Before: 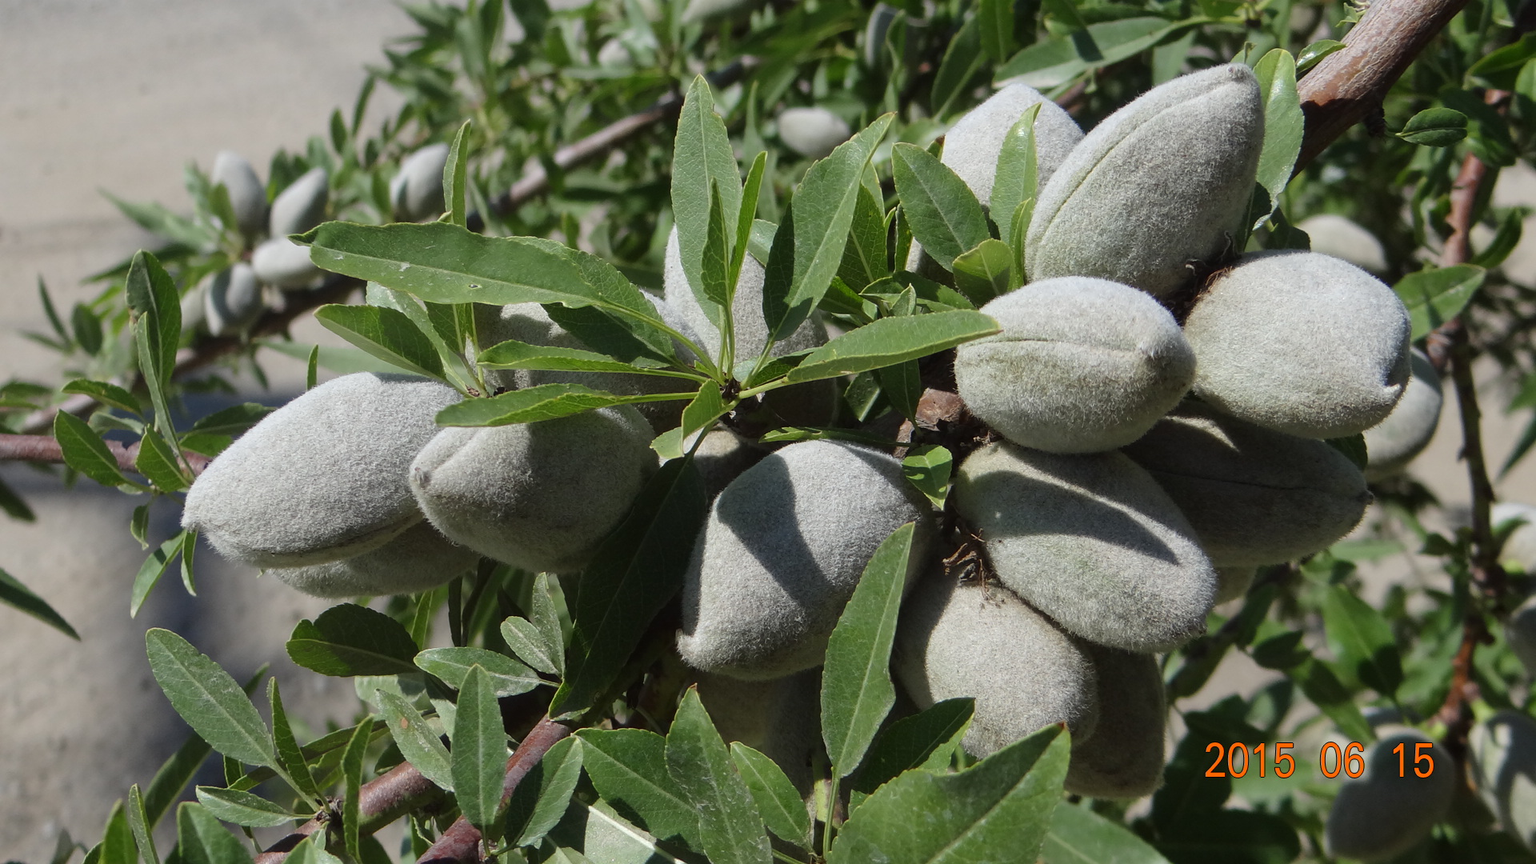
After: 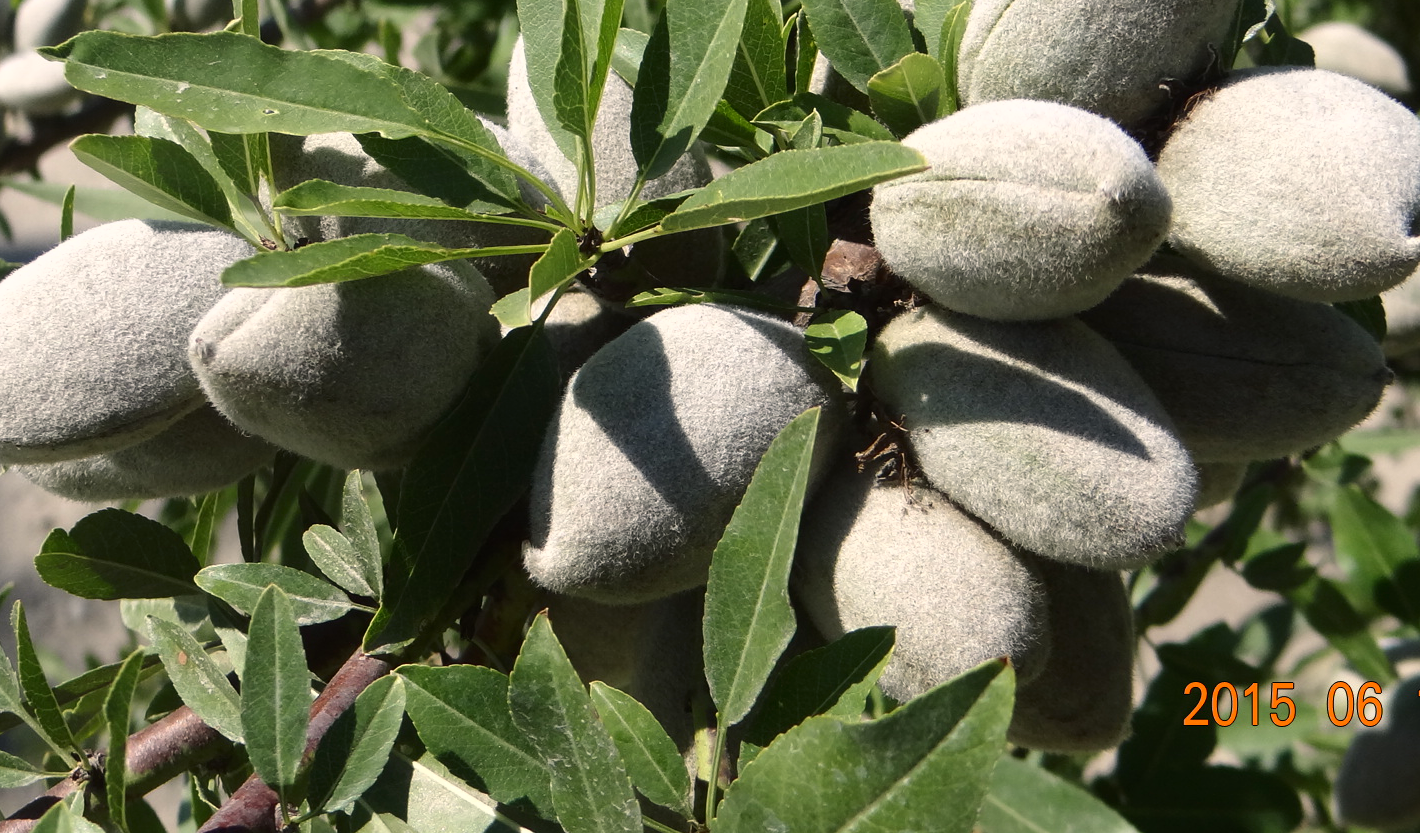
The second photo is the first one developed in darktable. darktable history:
crop: left 16.84%, top 22.844%, right 9.152%
color balance rgb: shadows lift › chroma 0.695%, shadows lift › hue 110°, highlights gain › chroma 2.866%, highlights gain › hue 61.25°, perceptual saturation grading › global saturation 0.637%, perceptual brilliance grading › highlights 10.131%, perceptual brilliance grading › mid-tones 5.531%, saturation formula JzAzBz (2021)
tone curve: curves: ch0 [(0, 0) (0.003, 0.002) (0.011, 0.009) (0.025, 0.02) (0.044, 0.036) (0.069, 0.057) (0.1, 0.081) (0.136, 0.115) (0.177, 0.153) (0.224, 0.202) (0.277, 0.264) (0.335, 0.333) (0.399, 0.409) (0.468, 0.491) (0.543, 0.58) (0.623, 0.675) (0.709, 0.777) (0.801, 0.88) (0.898, 0.98) (1, 1)], color space Lab, independent channels, preserve colors none
